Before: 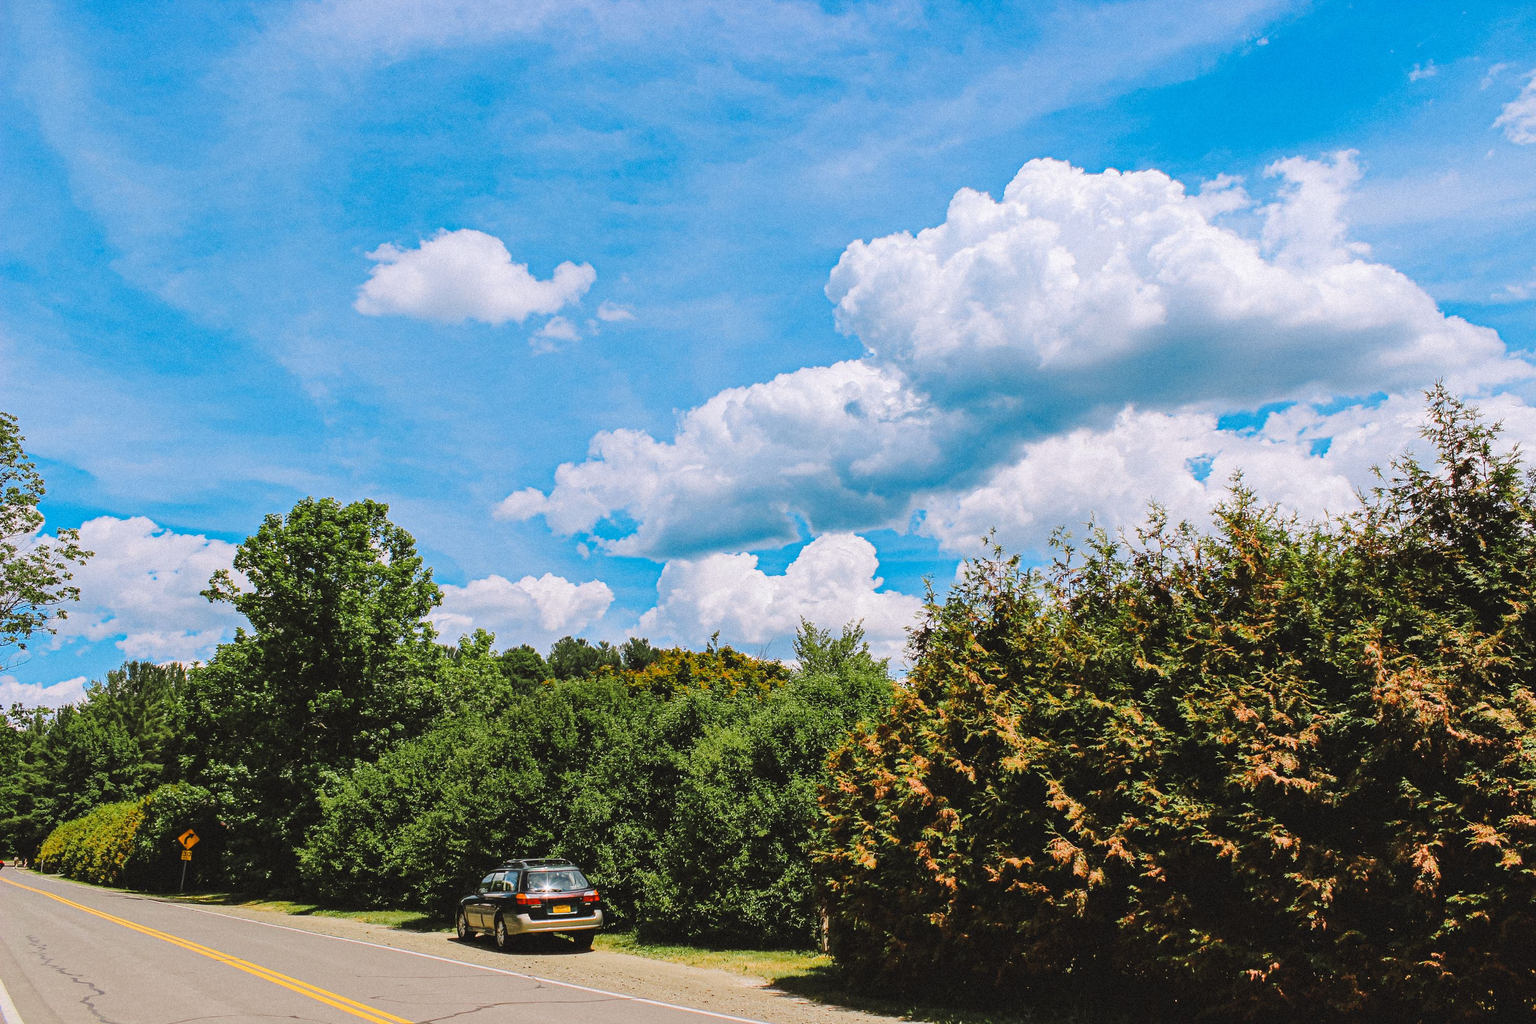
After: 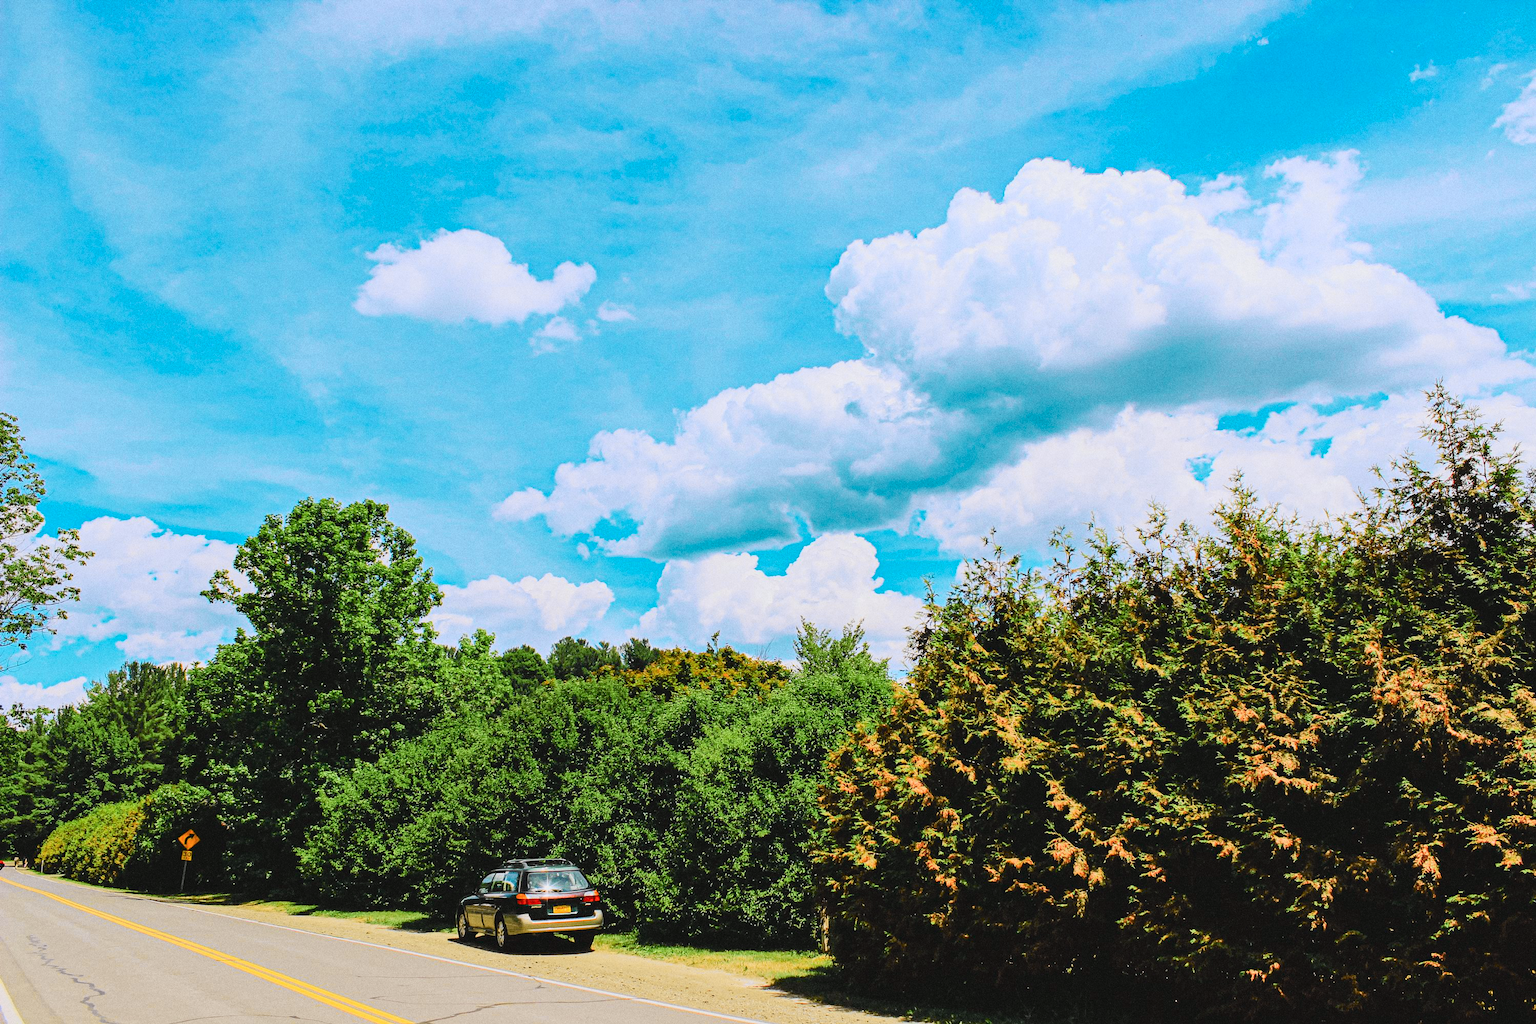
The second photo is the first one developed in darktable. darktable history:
tone curve: curves: ch0 [(0, 0.022) (0.114, 0.088) (0.282, 0.316) (0.446, 0.511) (0.613, 0.693) (0.786, 0.843) (0.999, 0.949)]; ch1 [(0, 0) (0.395, 0.343) (0.463, 0.427) (0.486, 0.474) (0.503, 0.5) (0.535, 0.522) (0.555, 0.546) (0.594, 0.614) (0.755, 0.793) (1, 1)]; ch2 [(0, 0) (0.369, 0.388) (0.449, 0.431) (0.501, 0.5) (0.528, 0.517) (0.561, 0.598) (0.697, 0.721) (1, 1)], color space Lab, independent channels, preserve colors none
